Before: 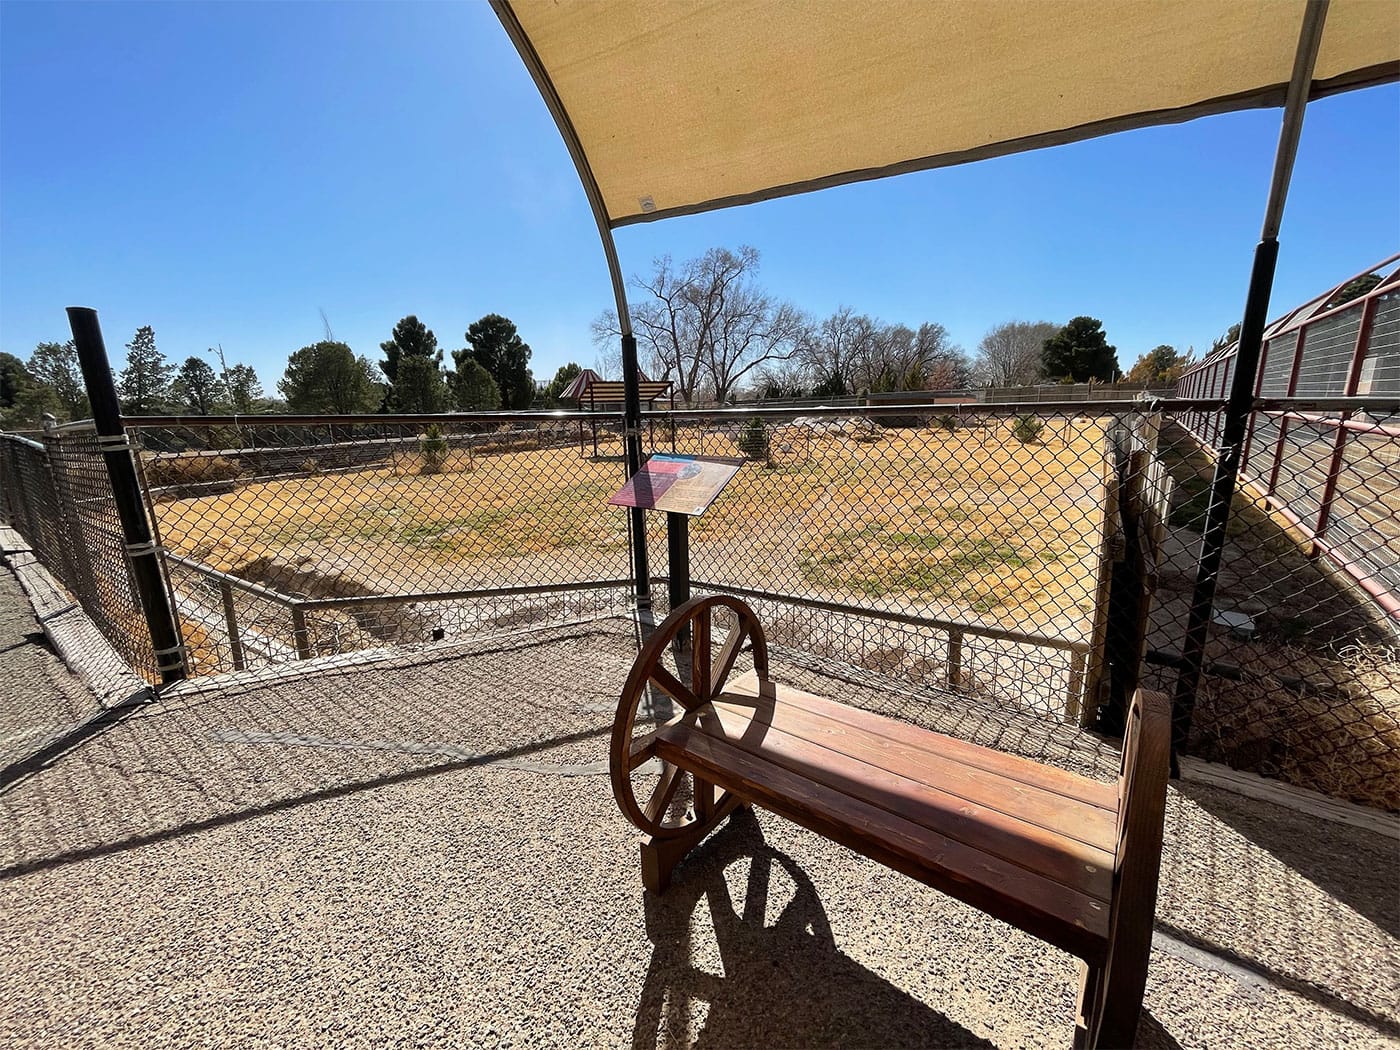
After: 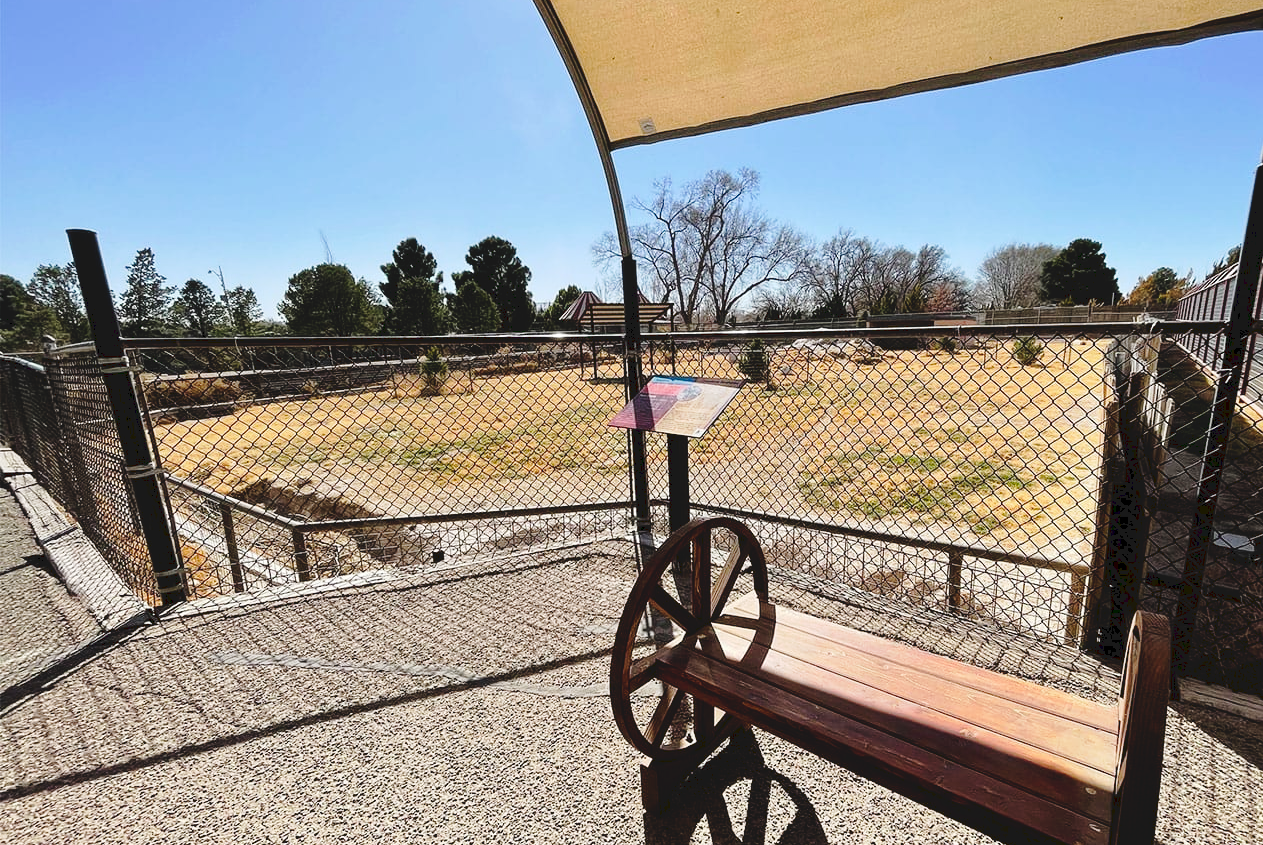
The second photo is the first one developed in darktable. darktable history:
tone curve: curves: ch0 [(0, 0) (0.003, 0.085) (0.011, 0.086) (0.025, 0.086) (0.044, 0.088) (0.069, 0.093) (0.1, 0.102) (0.136, 0.12) (0.177, 0.157) (0.224, 0.203) (0.277, 0.277) (0.335, 0.36) (0.399, 0.463) (0.468, 0.559) (0.543, 0.626) (0.623, 0.703) (0.709, 0.789) (0.801, 0.869) (0.898, 0.927) (1, 1)], preserve colors none
crop: top 7.49%, right 9.717%, bottom 11.943%
